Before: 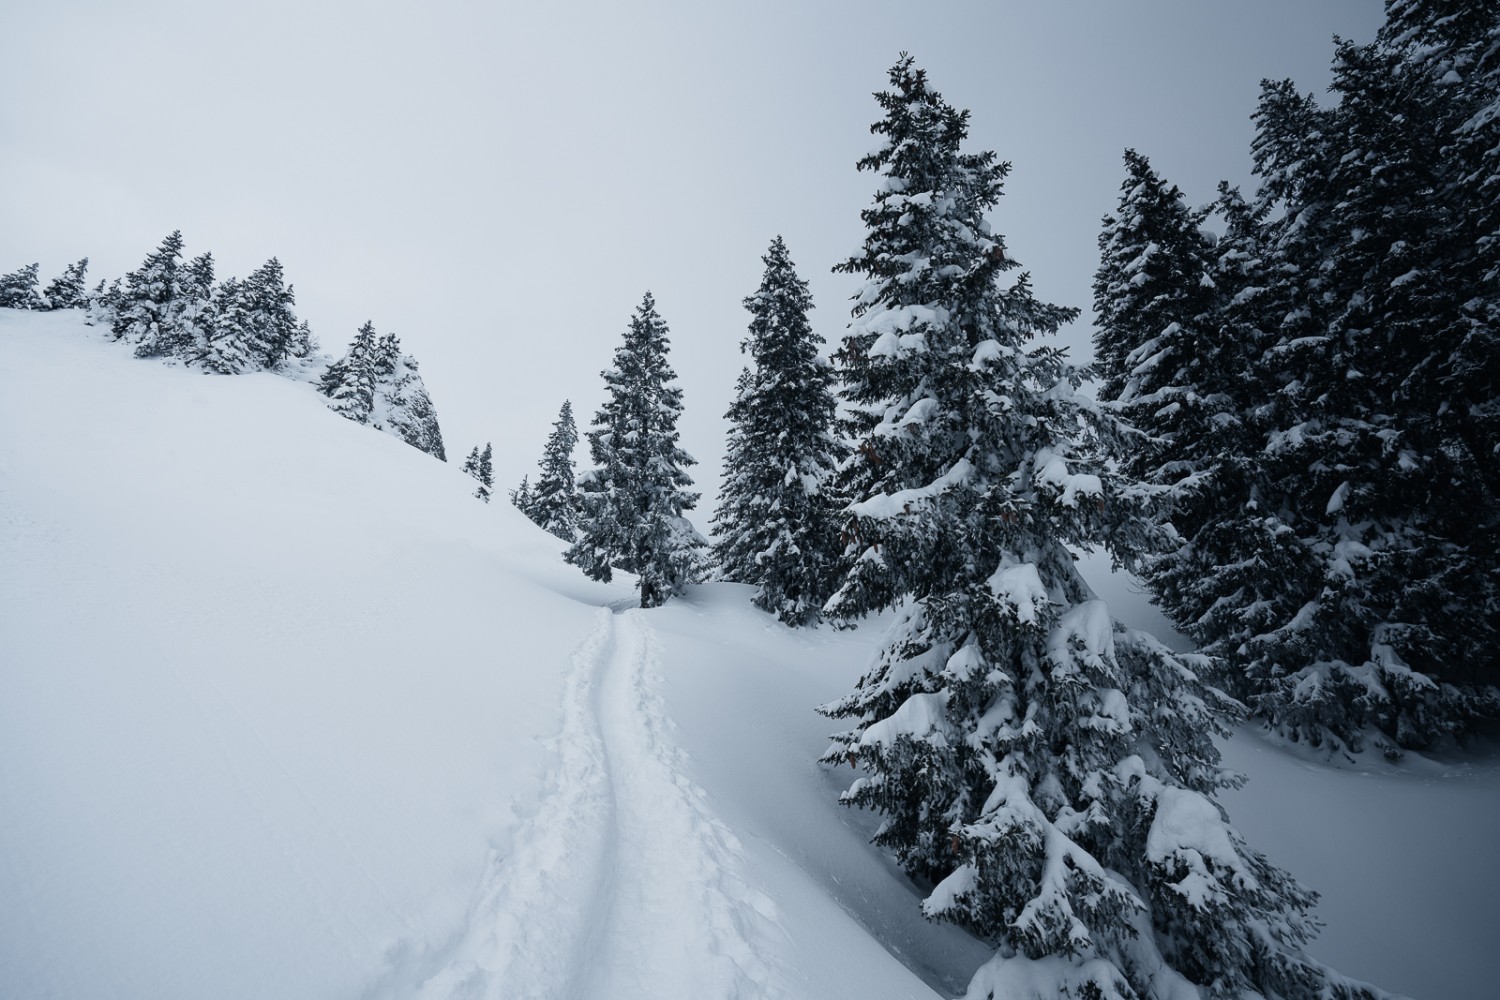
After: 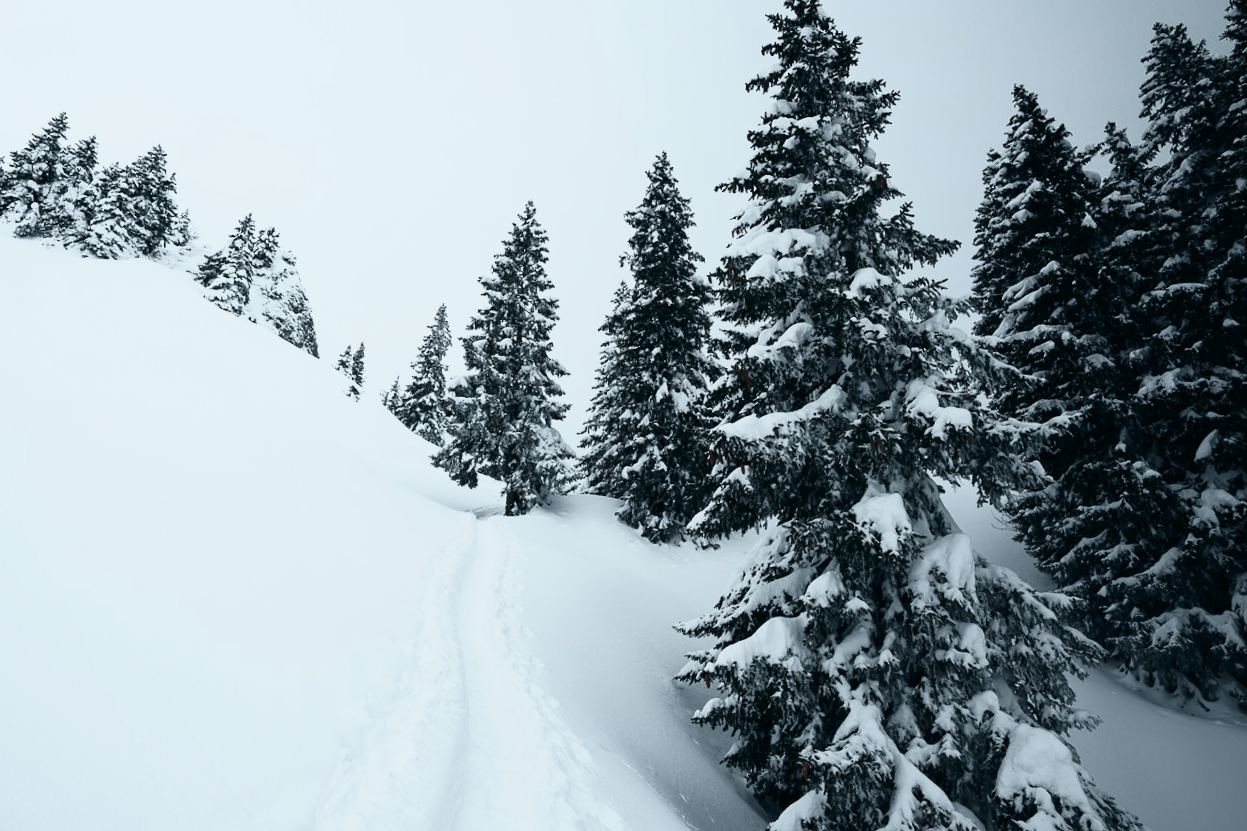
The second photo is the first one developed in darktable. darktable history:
tone curve: curves: ch0 [(0, 0) (0.081, 0.044) (0.192, 0.125) (0.283, 0.238) (0.416, 0.449) (0.495, 0.524) (0.661, 0.756) (0.788, 0.87) (1, 0.951)]; ch1 [(0, 0) (0.161, 0.092) (0.35, 0.33) (0.392, 0.392) (0.427, 0.426) (0.479, 0.472) (0.505, 0.497) (0.521, 0.524) (0.567, 0.56) (0.583, 0.592) (0.625, 0.627) (0.678, 0.733) (1, 1)]; ch2 [(0, 0) (0.346, 0.362) (0.404, 0.427) (0.502, 0.499) (0.531, 0.523) (0.544, 0.561) (0.58, 0.59) (0.629, 0.642) (0.717, 0.678) (1, 1)], color space Lab, independent channels, preserve colors none
crop and rotate: angle -3.27°, left 5.211%, top 5.211%, right 4.607%, bottom 4.607%
shadows and highlights: shadows 0, highlights 40
white balance: emerald 1
